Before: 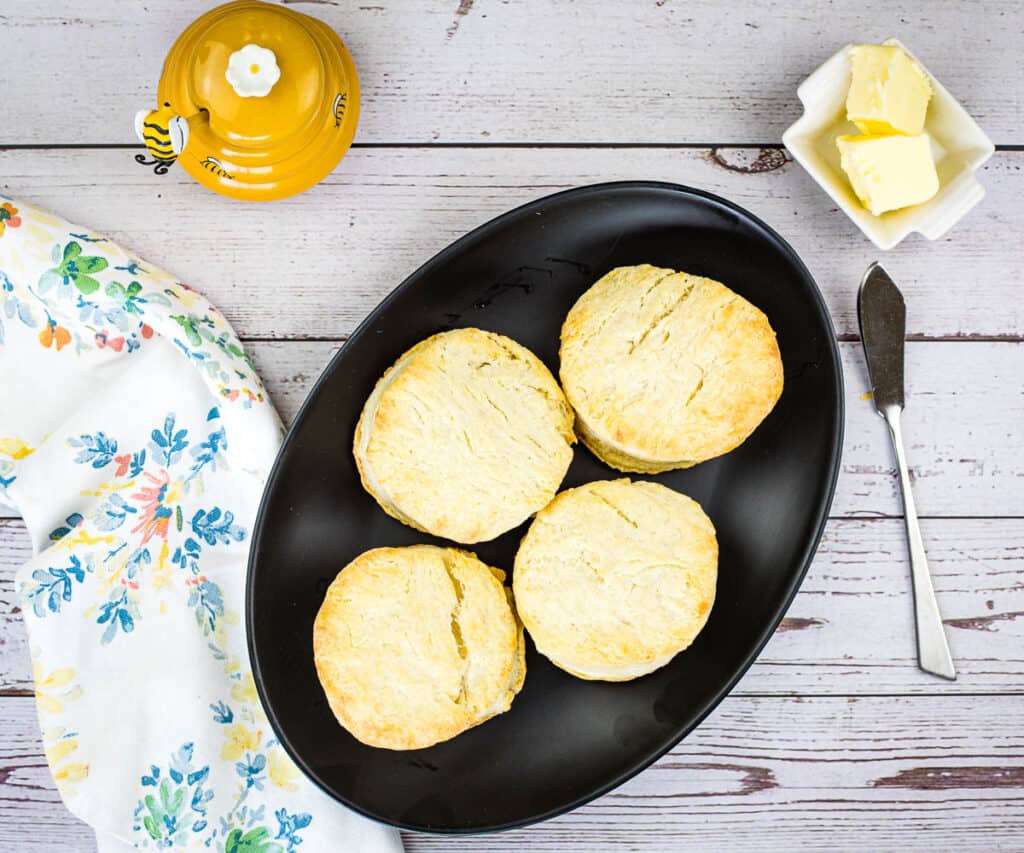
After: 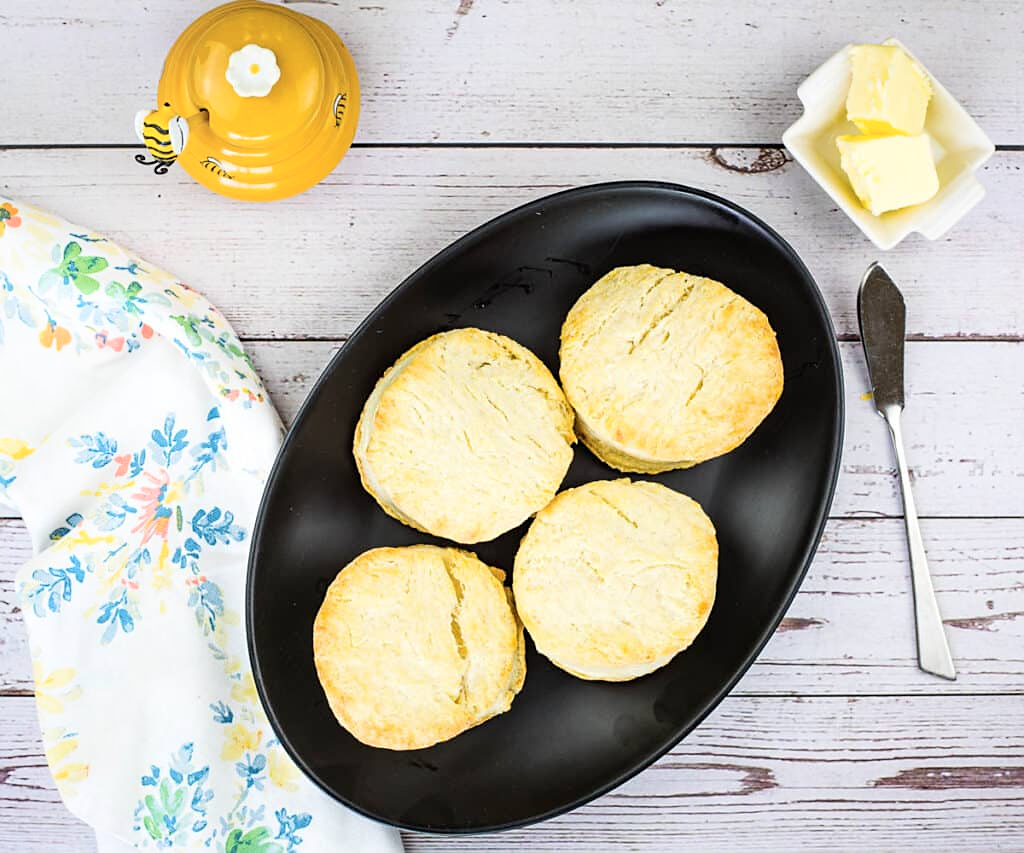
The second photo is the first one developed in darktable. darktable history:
shadows and highlights: shadows -23.08, highlights 46.15, soften with gaussian
sharpen: radius 1.458, amount 0.398, threshold 1.271
